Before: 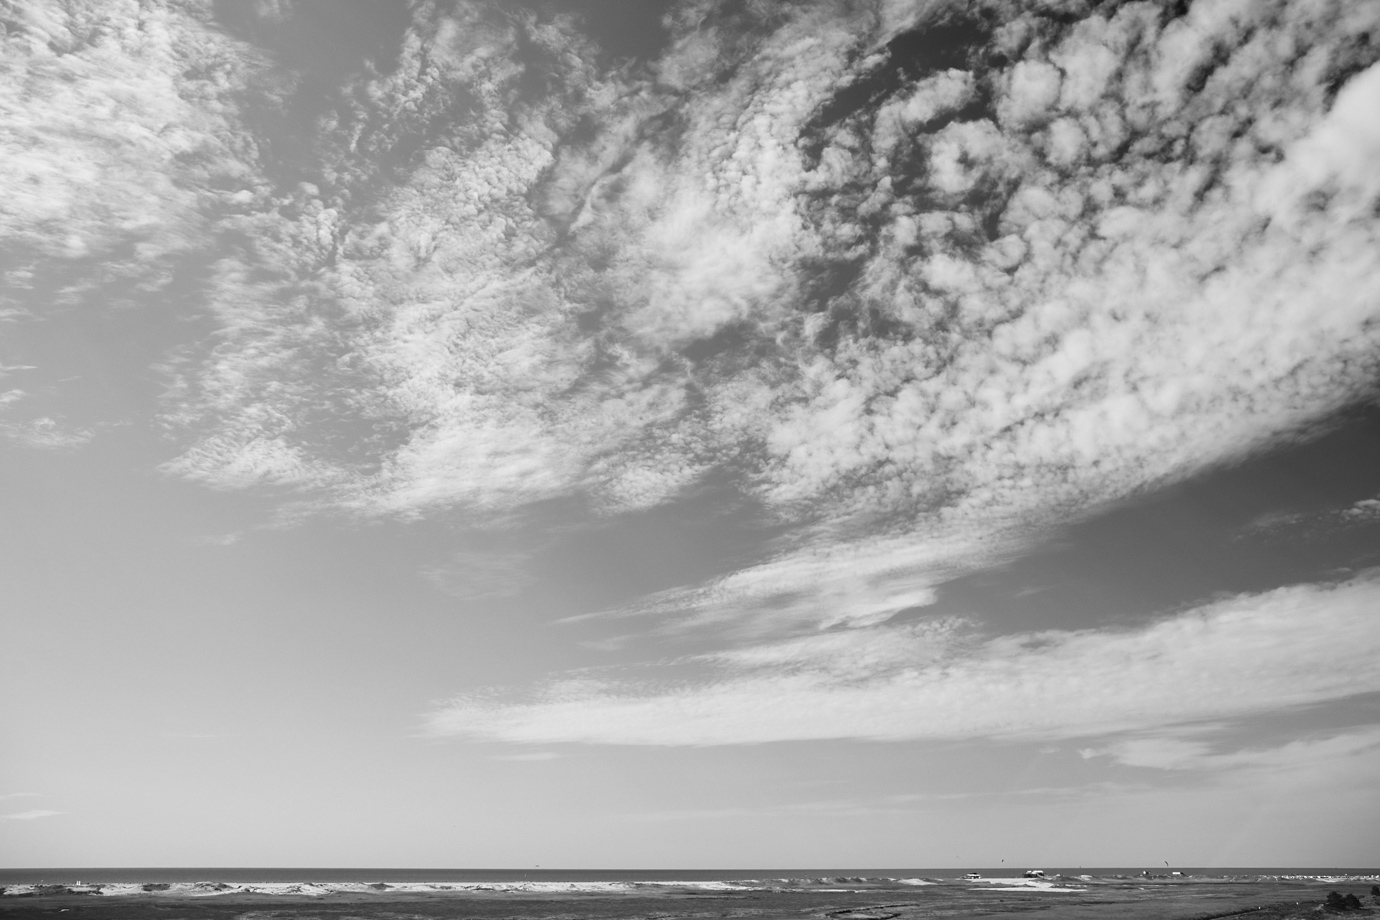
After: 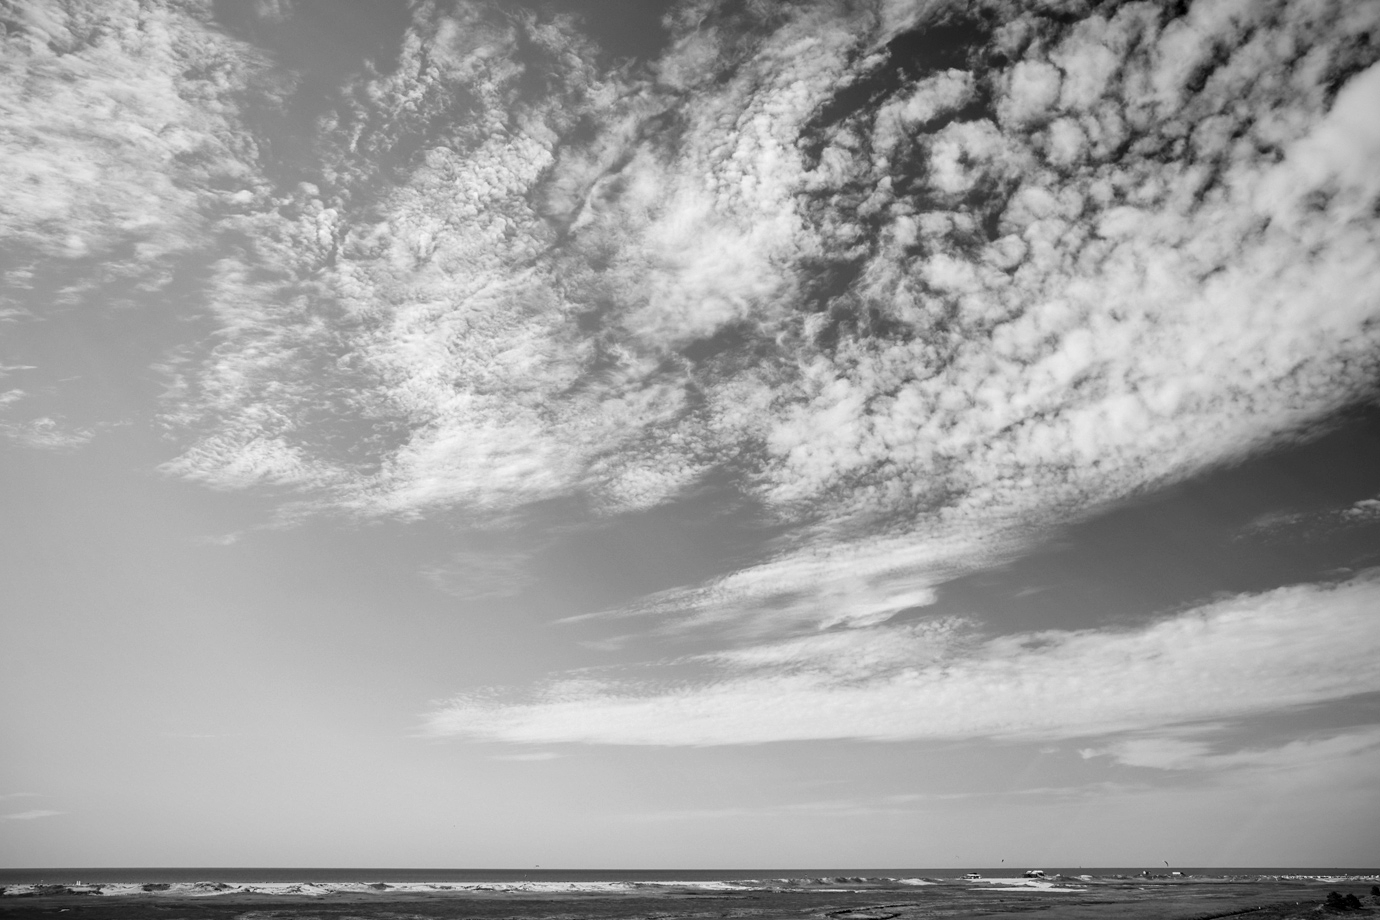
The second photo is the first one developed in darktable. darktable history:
vignetting: fall-off radius 100.65%, brightness -0.575, width/height ratio 1.344
exposure: exposure 0.024 EV, compensate exposure bias true, compensate highlight preservation false
local contrast: shadows 92%, midtone range 0.5
